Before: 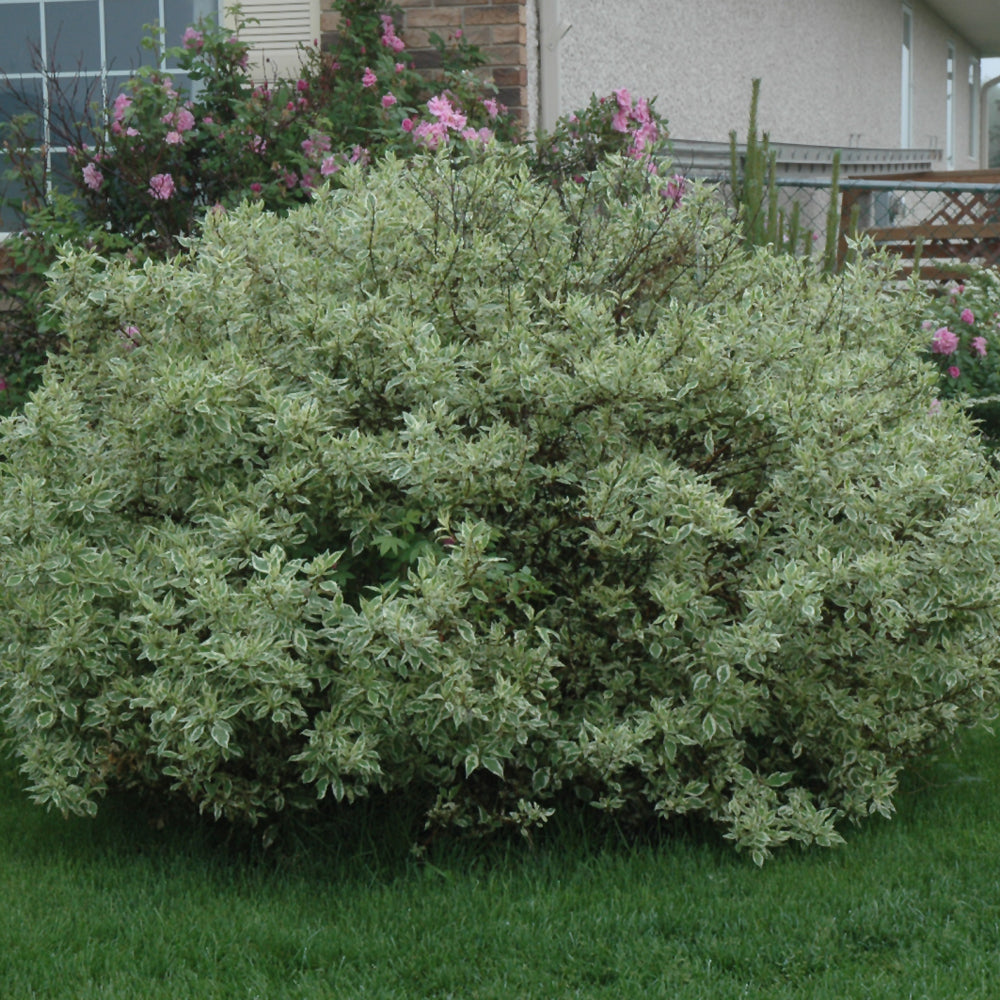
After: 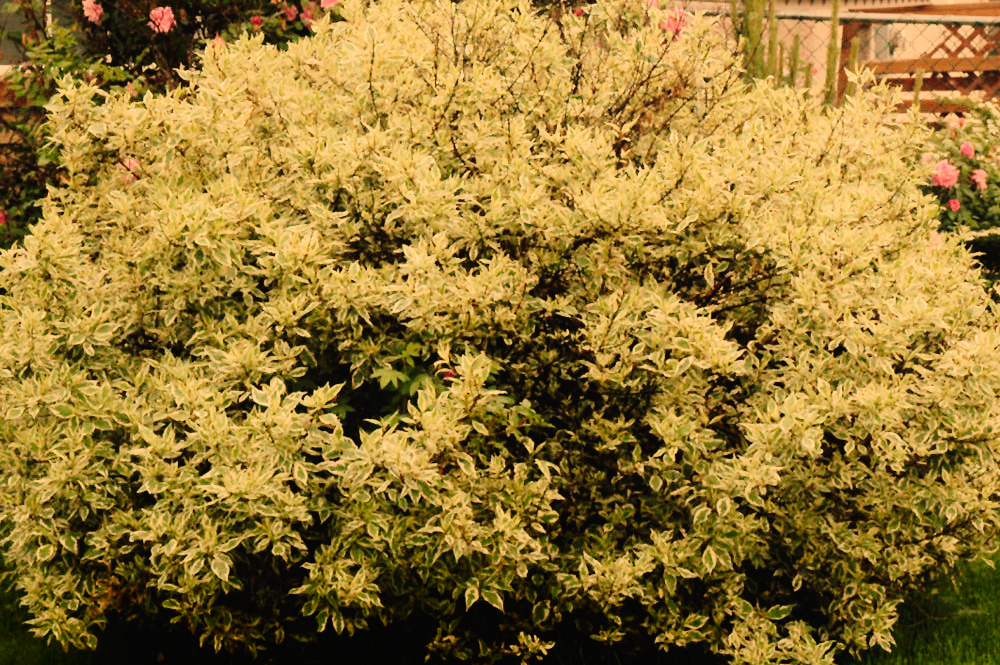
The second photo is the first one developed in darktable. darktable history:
white balance: red 1.467, blue 0.684
tone curve: curves: ch0 [(0, 0) (0.003, 0.016) (0.011, 0.019) (0.025, 0.023) (0.044, 0.029) (0.069, 0.042) (0.1, 0.068) (0.136, 0.101) (0.177, 0.143) (0.224, 0.21) (0.277, 0.289) (0.335, 0.379) (0.399, 0.476) (0.468, 0.569) (0.543, 0.654) (0.623, 0.75) (0.709, 0.822) (0.801, 0.893) (0.898, 0.946) (1, 1)], preserve colors none
color correction: highlights a* -0.137, highlights b* 0.137
crop: top 16.727%, bottom 16.727%
tone equalizer: -8 EV -0.417 EV, -7 EV -0.389 EV, -6 EV -0.333 EV, -5 EV -0.222 EV, -3 EV 0.222 EV, -2 EV 0.333 EV, -1 EV 0.389 EV, +0 EV 0.417 EV, edges refinement/feathering 500, mask exposure compensation -1.57 EV, preserve details no
shadows and highlights: shadows -40.15, highlights 62.88, soften with gaussian
filmic rgb: black relative exposure -7.65 EV, white relative exposure 4.56 EV, hardness 3.61, color science v6 (2022)
